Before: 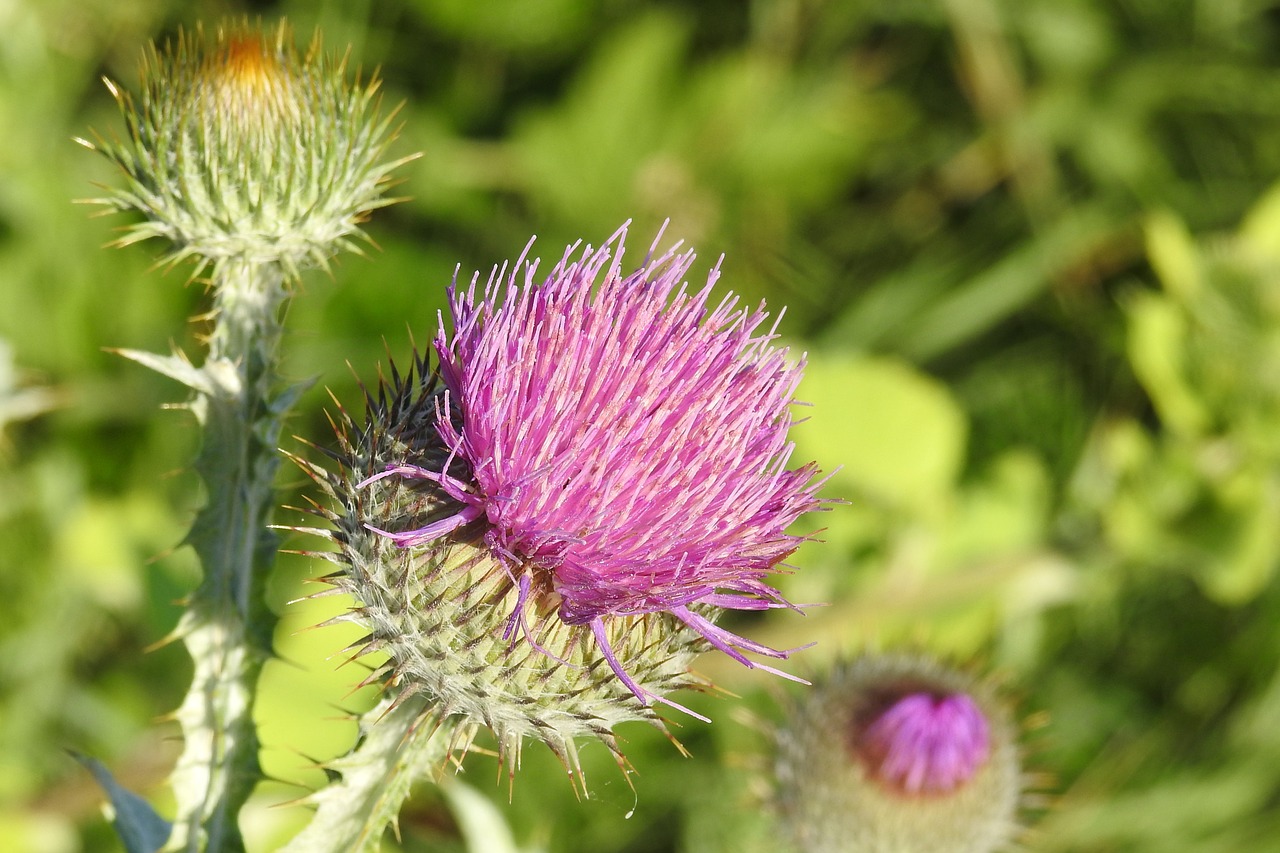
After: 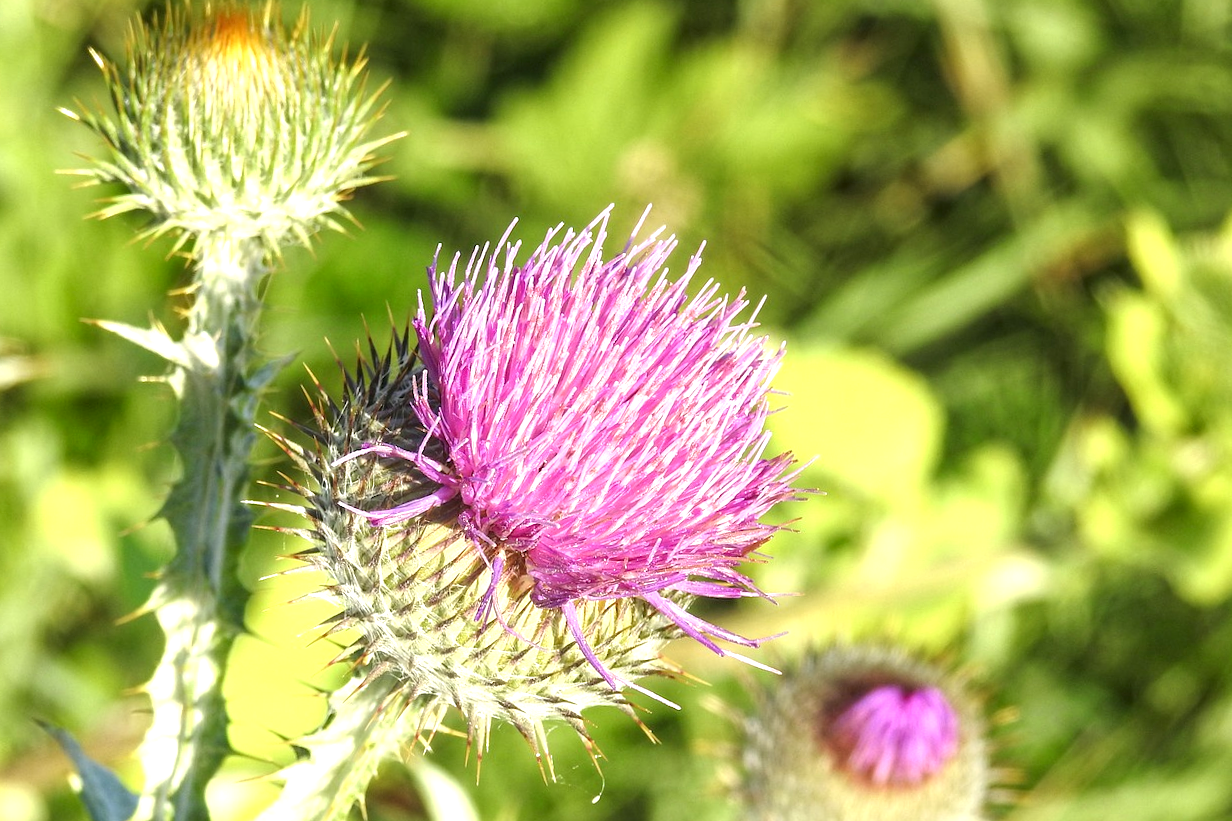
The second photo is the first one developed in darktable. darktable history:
crop and rotate: angle -1.49°
exposure: exposure 0.721 EV, compensate highlight preservation false
local contrast: on, module defaults
